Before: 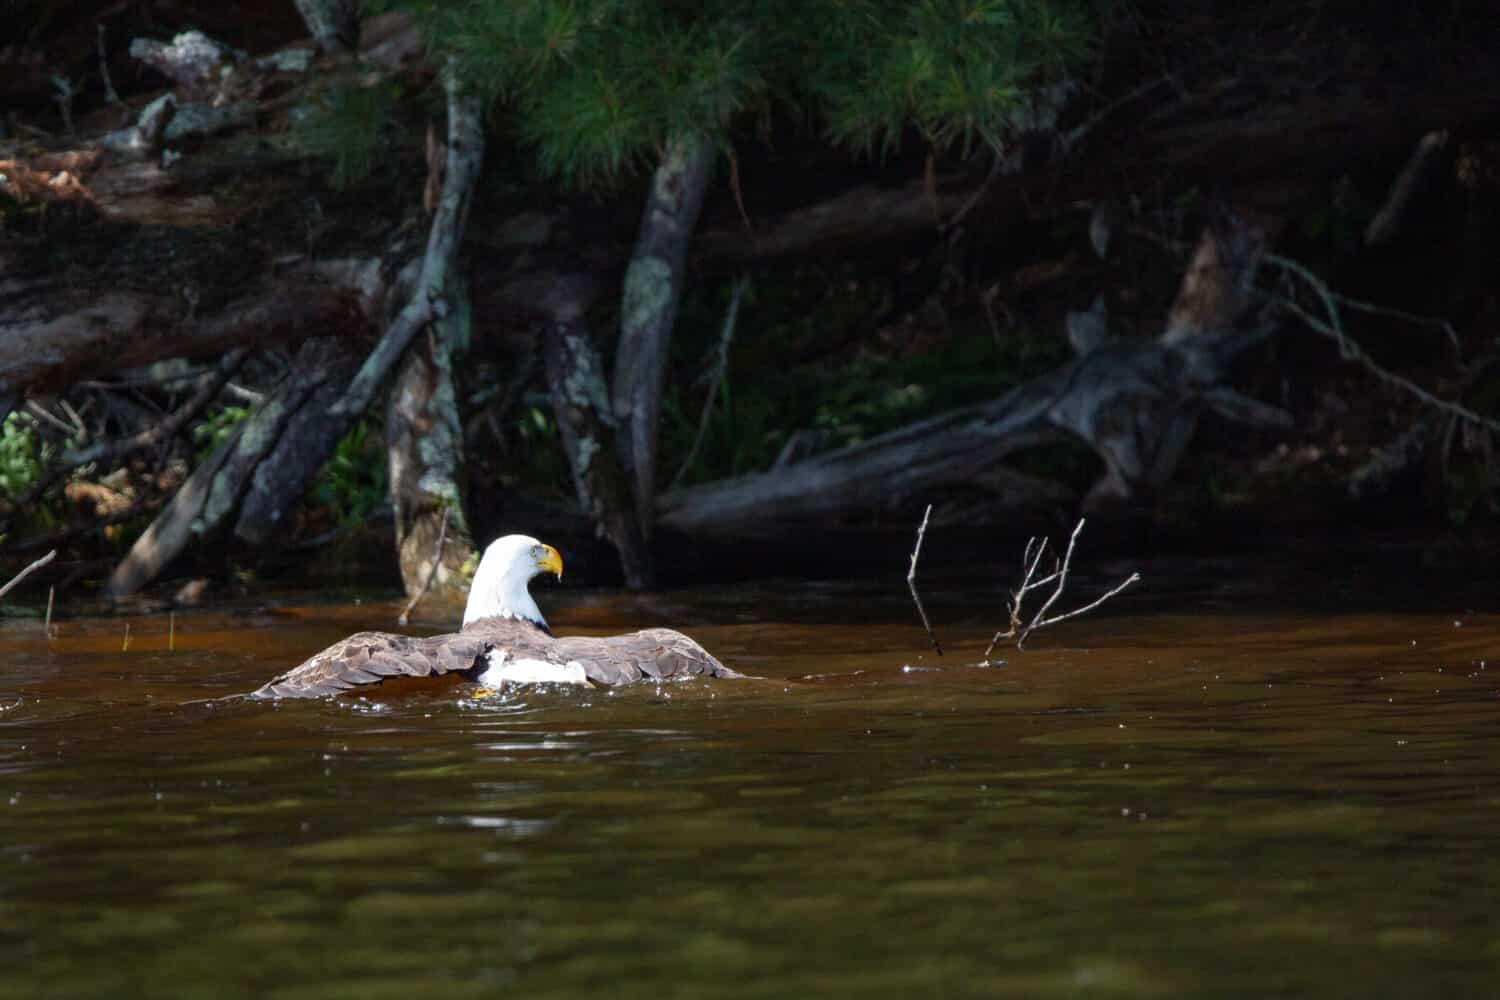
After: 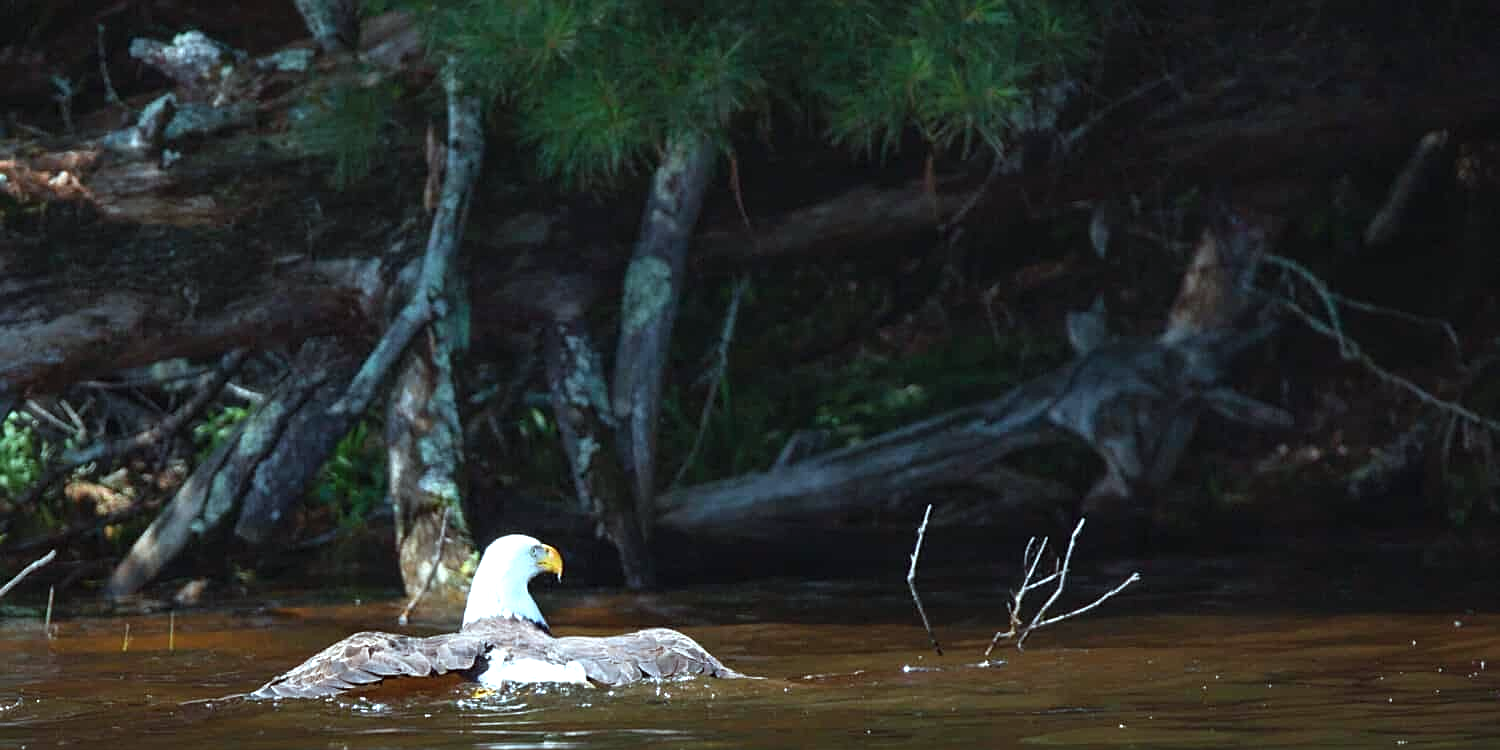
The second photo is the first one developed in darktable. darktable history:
exposure: black level correction -0.002, exposure 0.54 EV, compensate highlight preservation false
crop: bottom 24.967%
sharpen: on, module defaults
color correction: highlights a* -10.04, highlights b* -10.37
